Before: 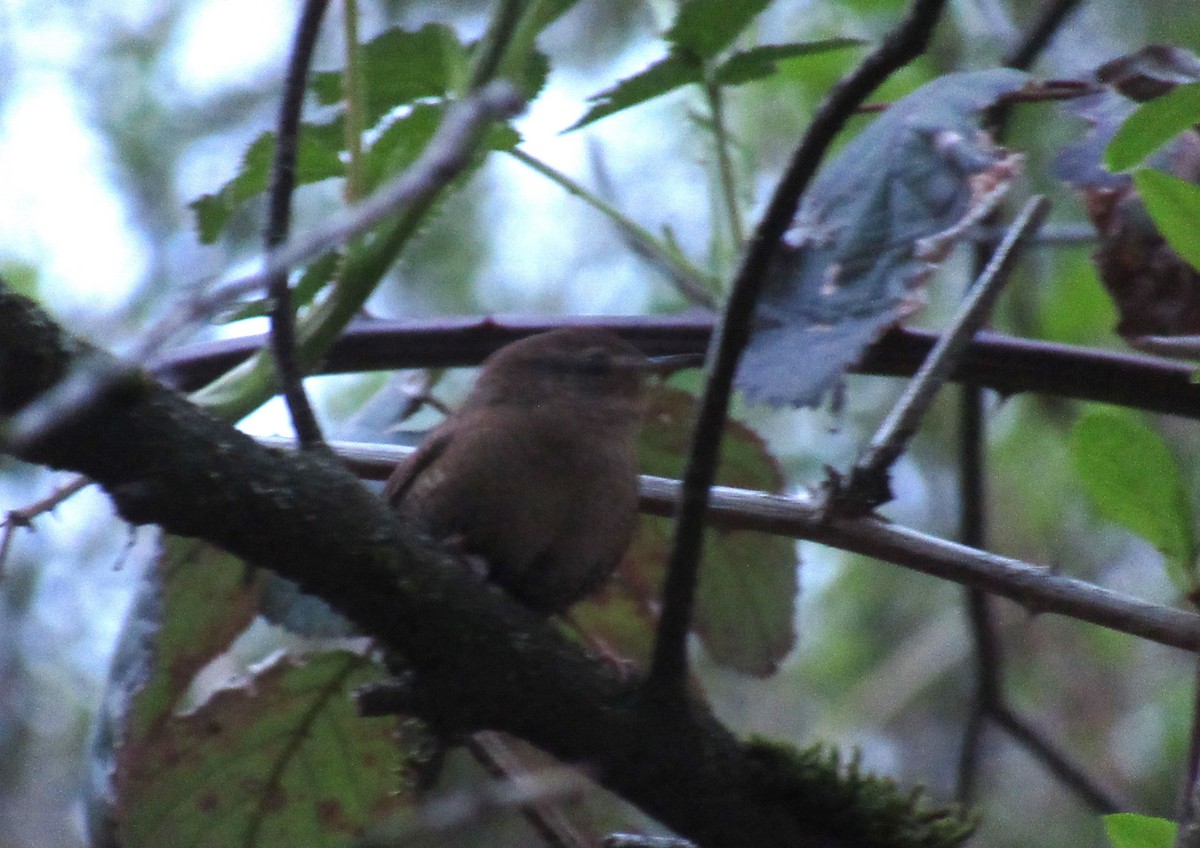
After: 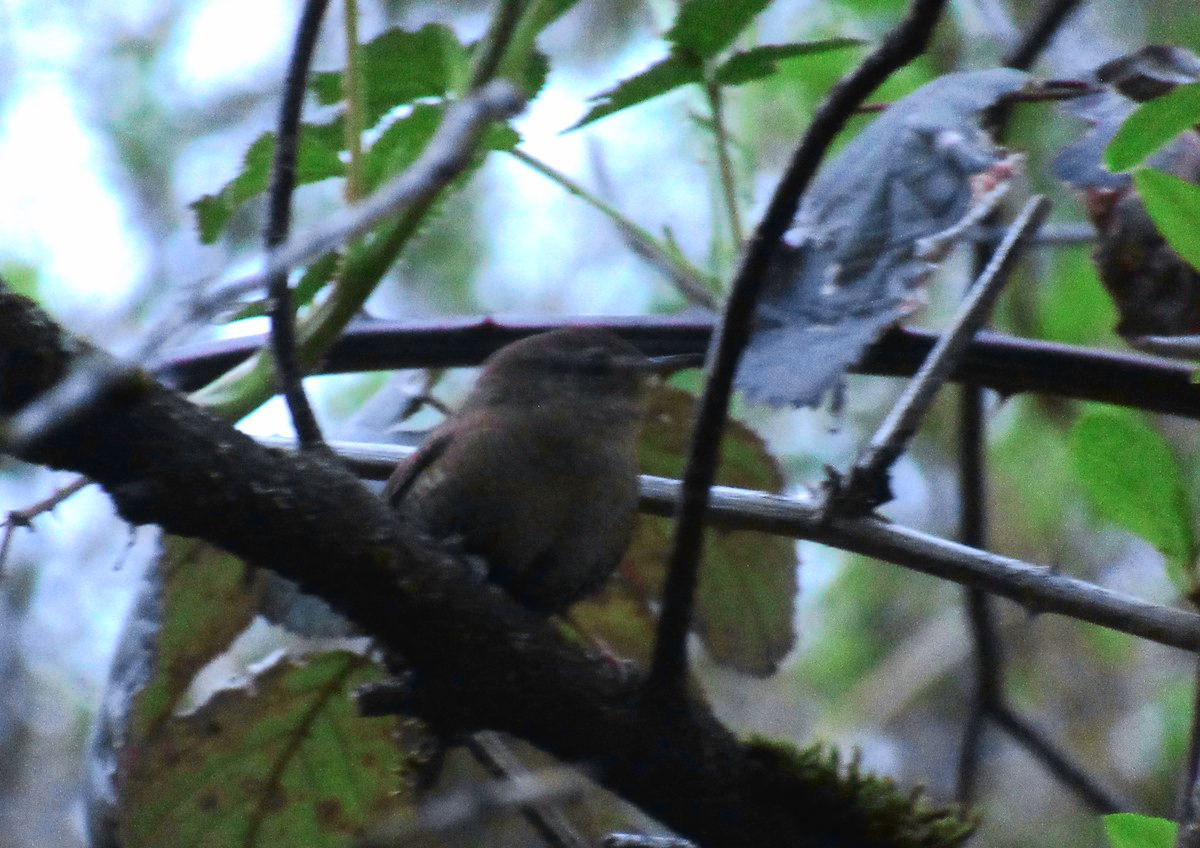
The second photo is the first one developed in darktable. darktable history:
tone curve: curves: ch0 [(0, 0.018) (0.061, 0.041) (0.205, 0.191) (0.289, 0.292) (0.39, 0.424) (0.493, 0.551) (0.666, 0.743) (0.795, 0.841) (1, 0.998)]; ch1 [(0, 0) (0.385, 0.343) (0.439, 0.415) (0.494, 0.498) (0.501, 0.501) (0.51, 0.496) (0.548, 0.554) (0.586, 0.61) (0.684, 0.658) (0.783, 0.804) (1, 1)]; ch2 [(0, 0) (0.304, 0.31) (0.403, 0.399) (0.441, 0.428) (0.47, 0.469) (0.498, 0.496) (0.524, 0.538) (0.566, 0.588) (0.648, 0.665) (0.697, 0.699) (1, 1)], color space Lab, independent channels, preserve colors none
